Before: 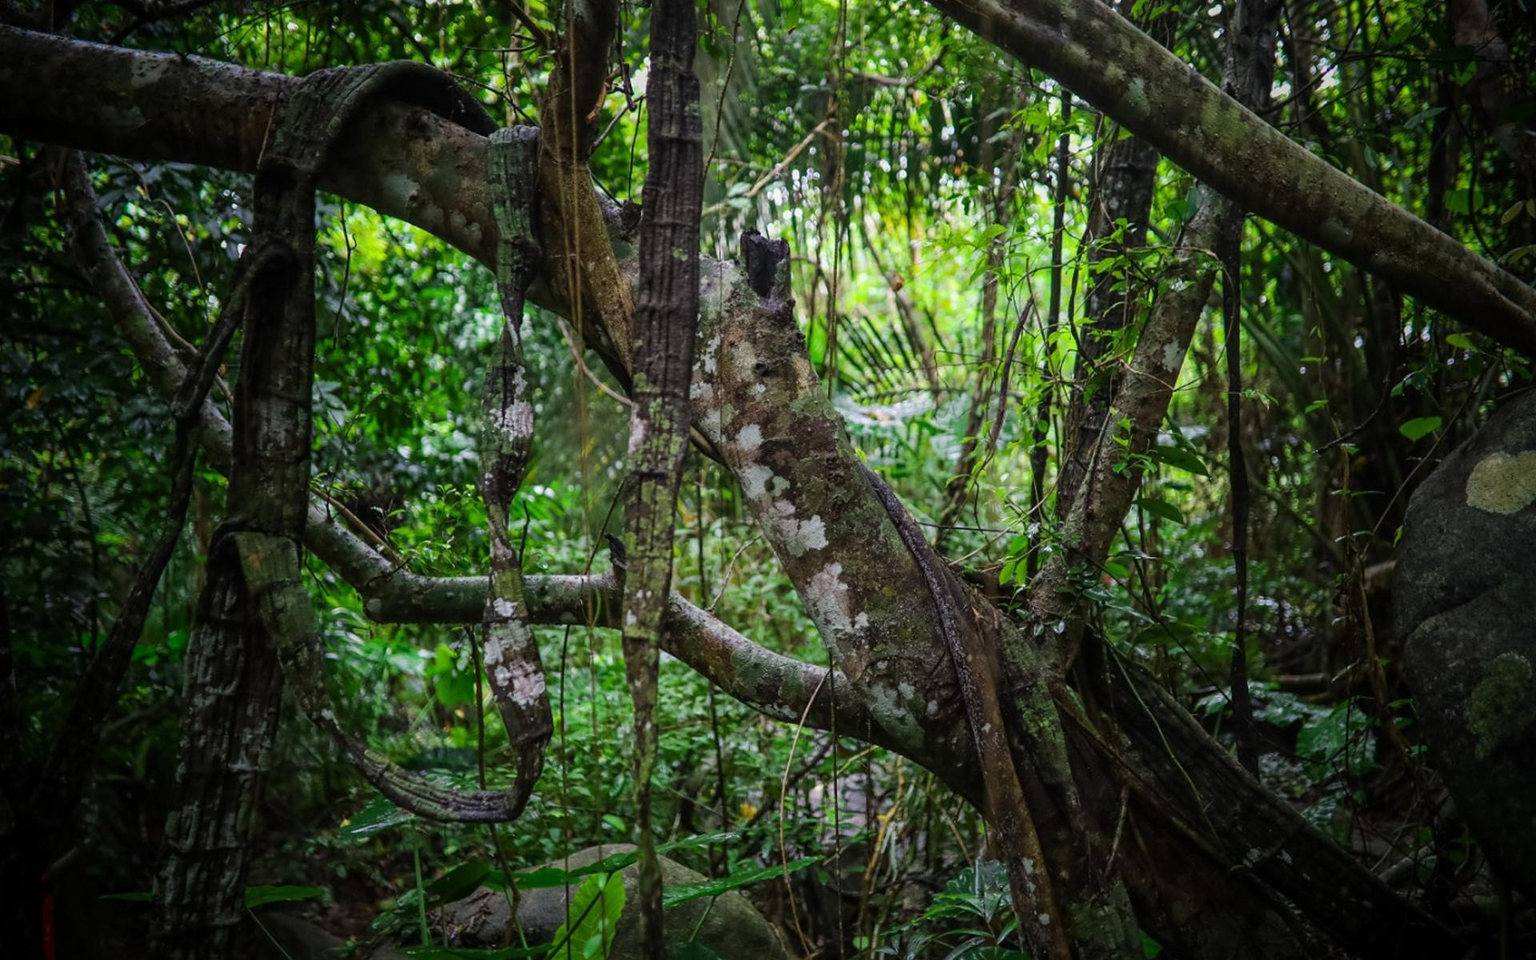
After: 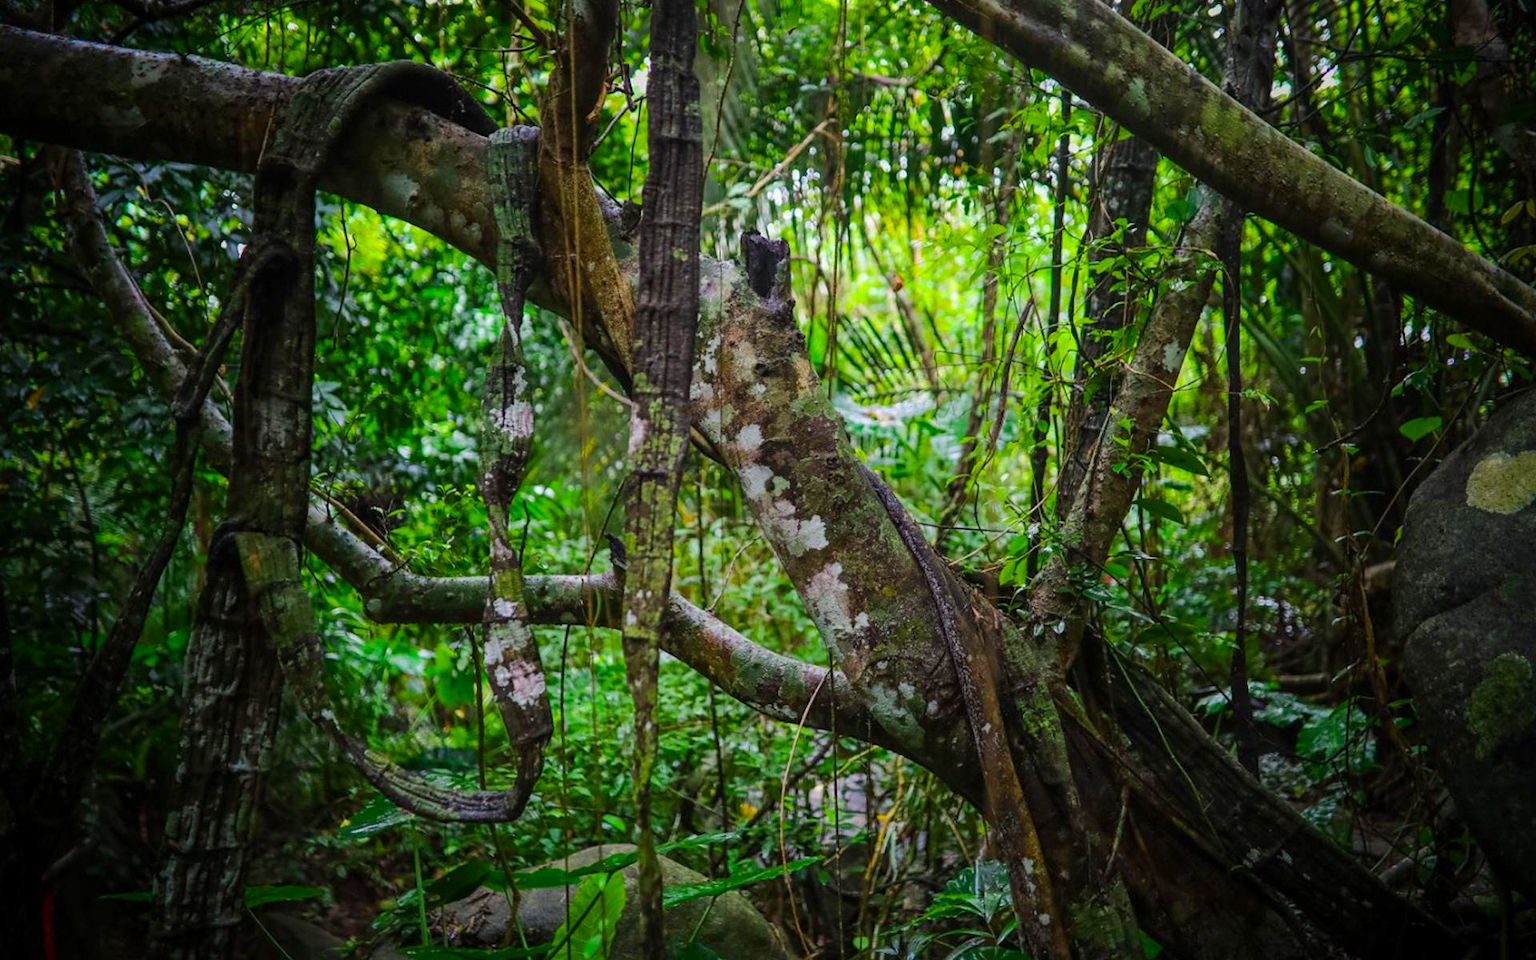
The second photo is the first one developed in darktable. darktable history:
tone equalizer: on, module defaults
color balance rgb: perceptual saturation grading › global saturation 25%, perceptual brilliance grading › mid-tones 10%, perceptual brilliance grading › shadows 15%, global vibrance 20%
